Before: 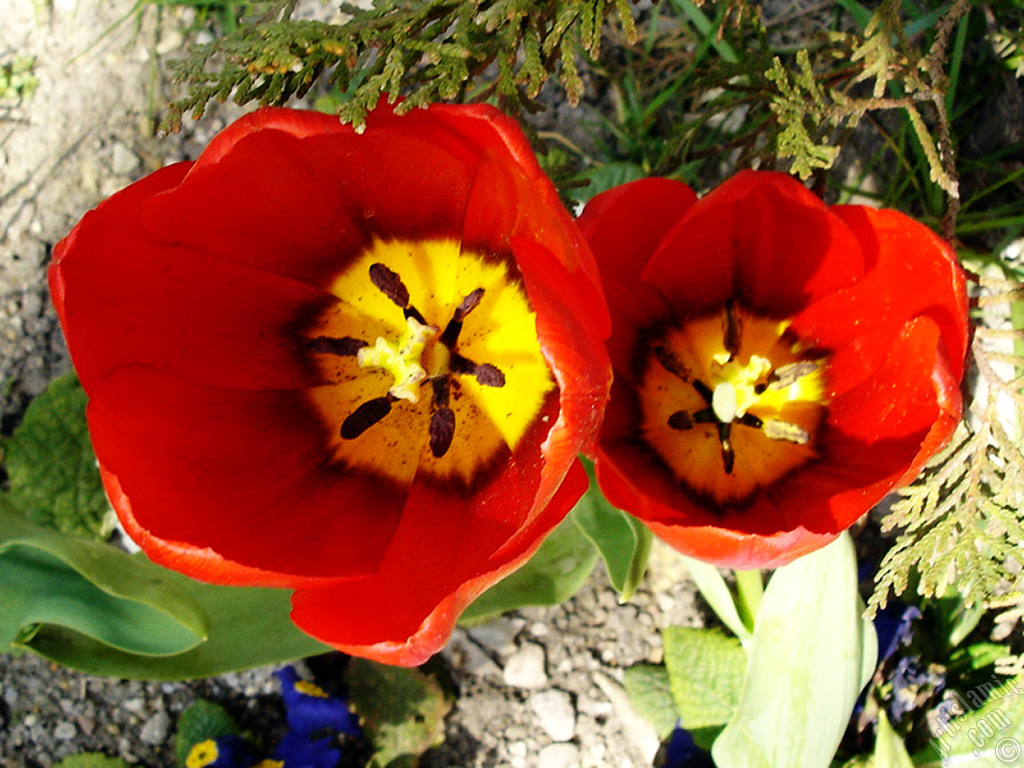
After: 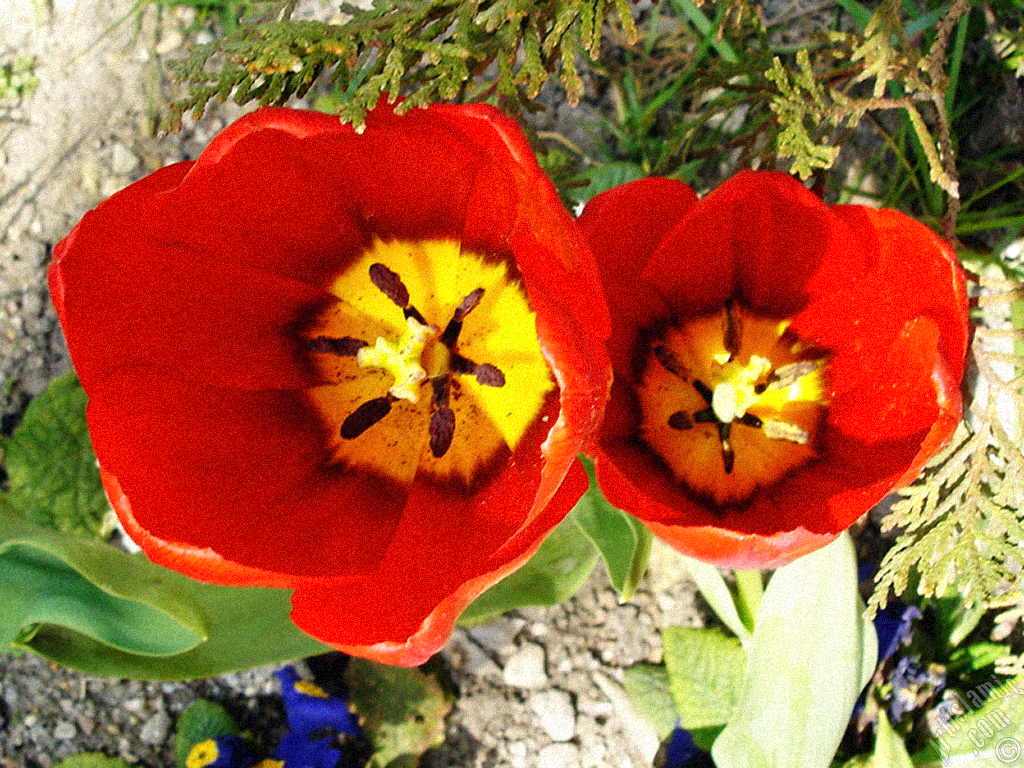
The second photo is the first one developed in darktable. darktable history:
grain: strength 35%, mid-tones bias 0%
tone equalizer: -8 EV 1 EV, -7 EV 1 EV, -6 EV 1 EV, -5 EV 1 EV, -4 EV 1 EV, -3 EV 0.75 EV, -2 EV 0.5 EV, -1 EV 0.25 EV
